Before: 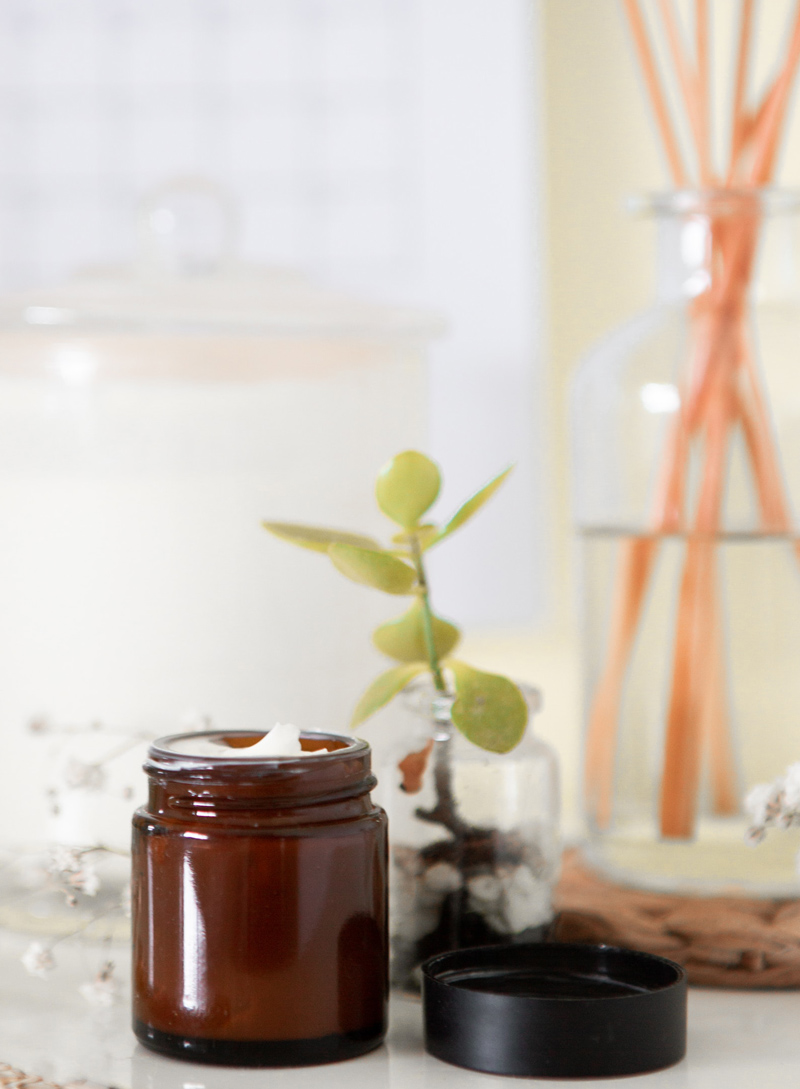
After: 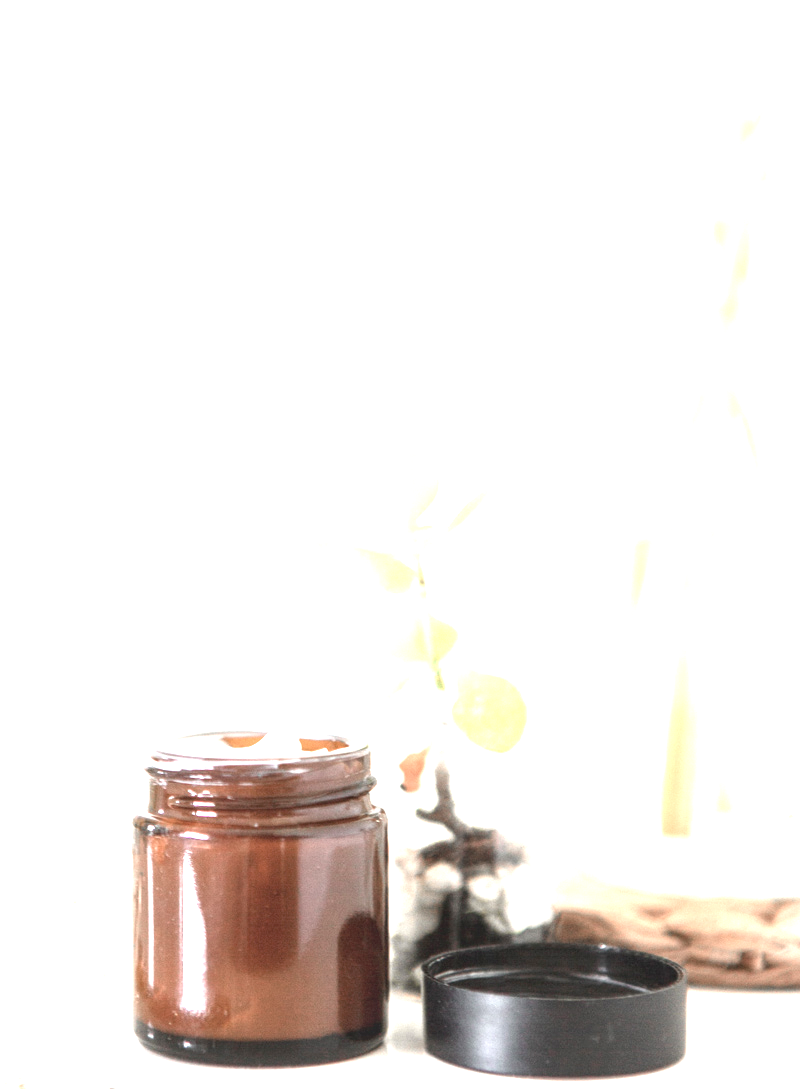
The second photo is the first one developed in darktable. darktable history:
local contrast: on, module defaults
exposure: black level correction 0, exposure 2.088 EV, compensate exposure bias true, compensate highlight preservation false
contrast brightness saturation: contrast 0.1, saturation -0.36
